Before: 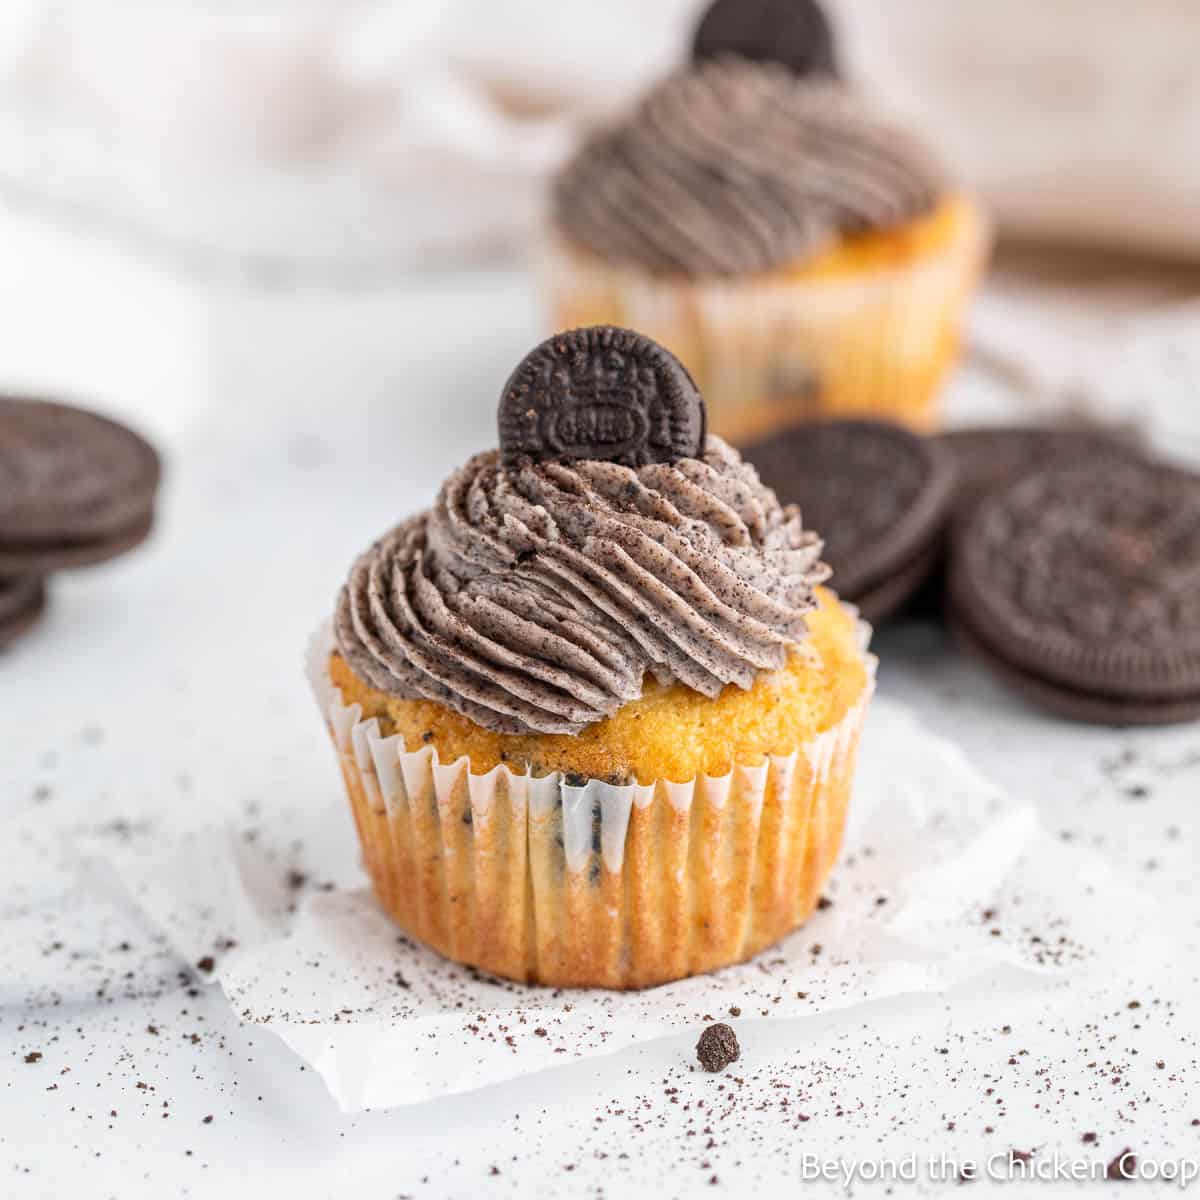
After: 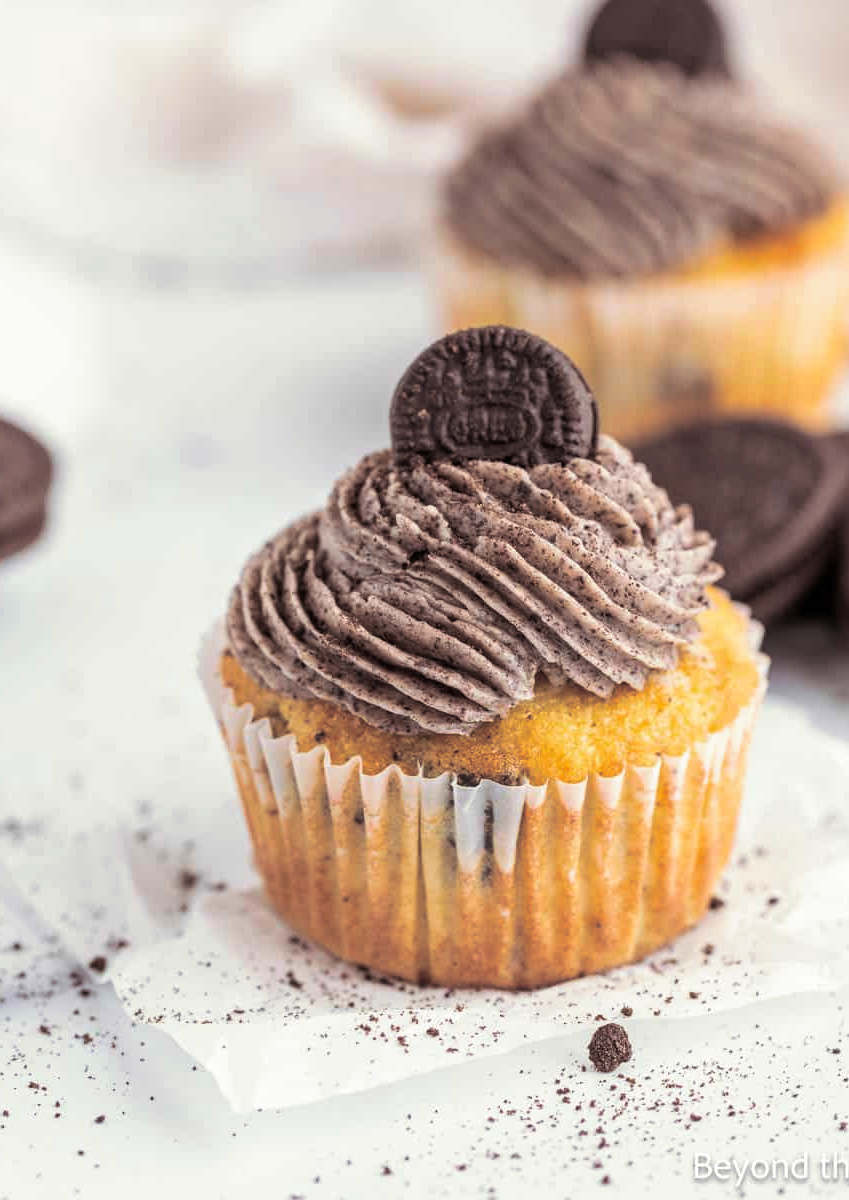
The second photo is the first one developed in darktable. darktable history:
crop and rotate: left 9.061%, right 20.142%
velvia: strength 15%
split-toning: shadows › saturation 0.2
white balance: emerald 1
